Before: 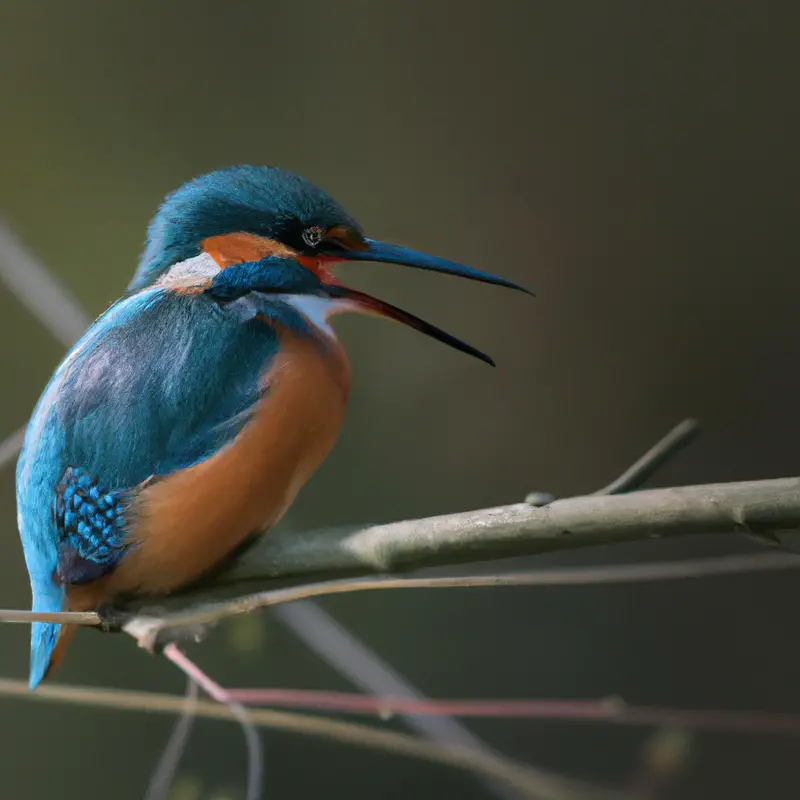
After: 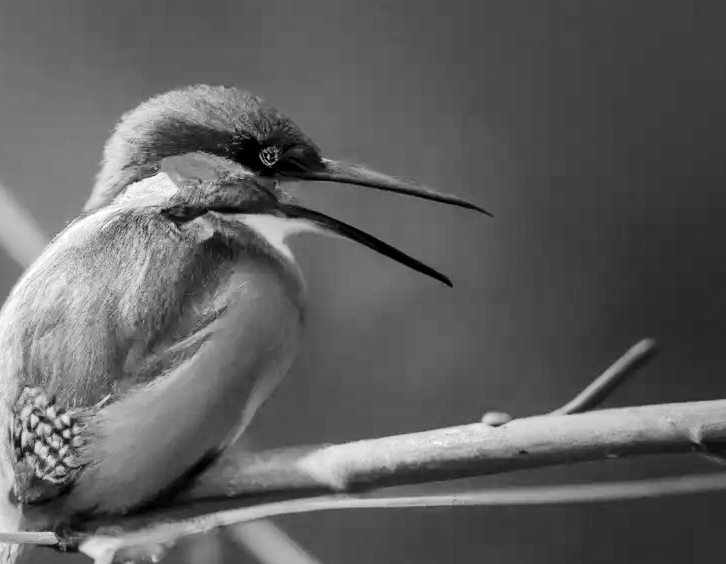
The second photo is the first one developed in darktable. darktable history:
color calibration: output gray [0.22, 0.42, 0.37, 0], x 0.357, y 0.368, temperature 4700.71 K
tone equalizer: -7 EV 0.155 EV, -6 EV 0.568 EV, -5 EV 1.13 EV, -4 EV 1.29 EV, -3 EV 1.15 EV, -2 EV 0.6 EV, -1 EV 0.163 EV, edges refinement/feathering 500, mask exposure compensation -1.57 EV, preserve details no
crop: left 5.403%, top 10.051%, right 3.829%, bottom 19.419%
local contrast: on, module defaults
